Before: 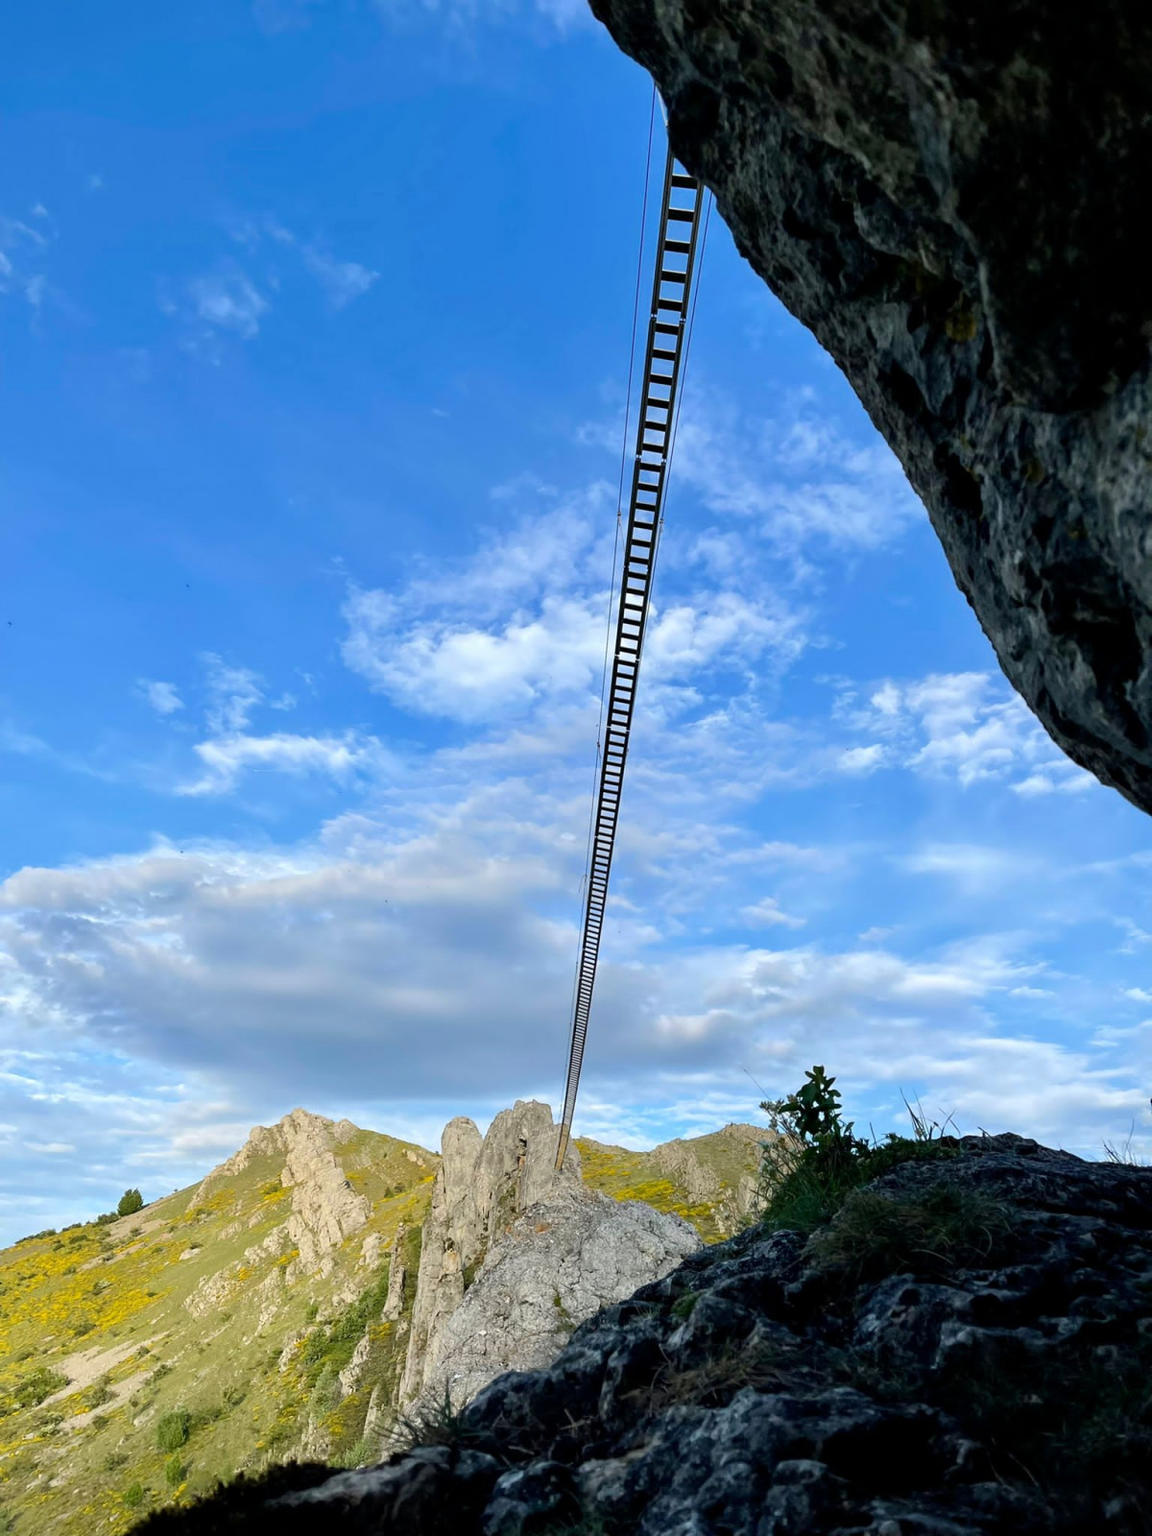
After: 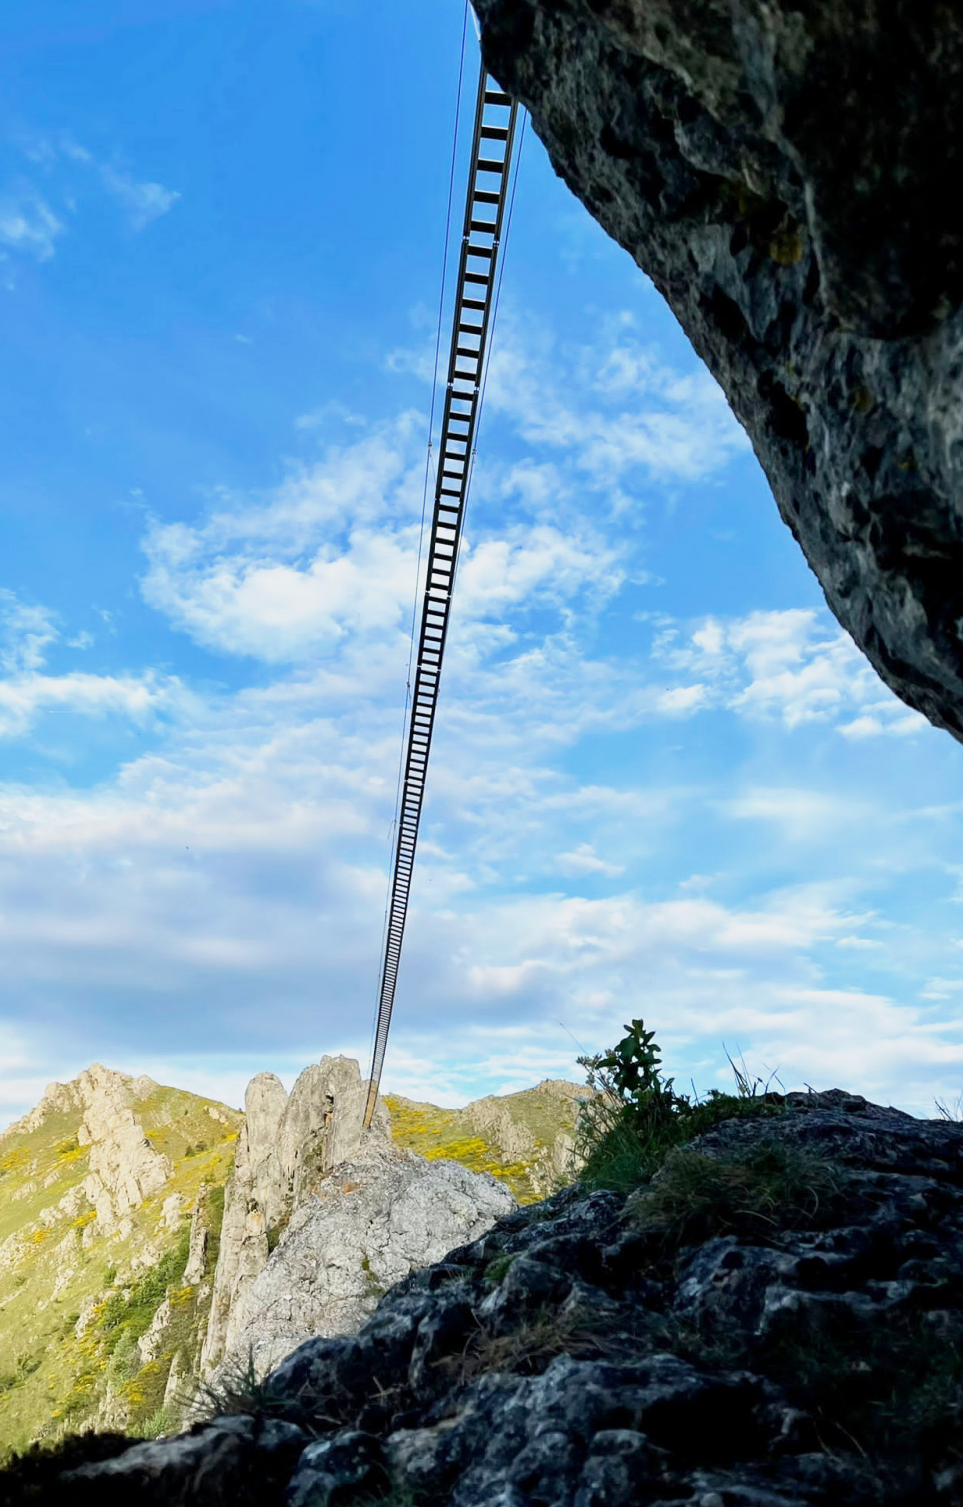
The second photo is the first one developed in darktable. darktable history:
crop and rotate: left 17.959%, top 5.771%, right 1.742%
base curve: curves: ch0 [(0, 0) (0.088, 0.125) (0.176, 0.251) (0.354, 0.501) (0.613, 0.749) (1, 0.877)], preserve colors none
